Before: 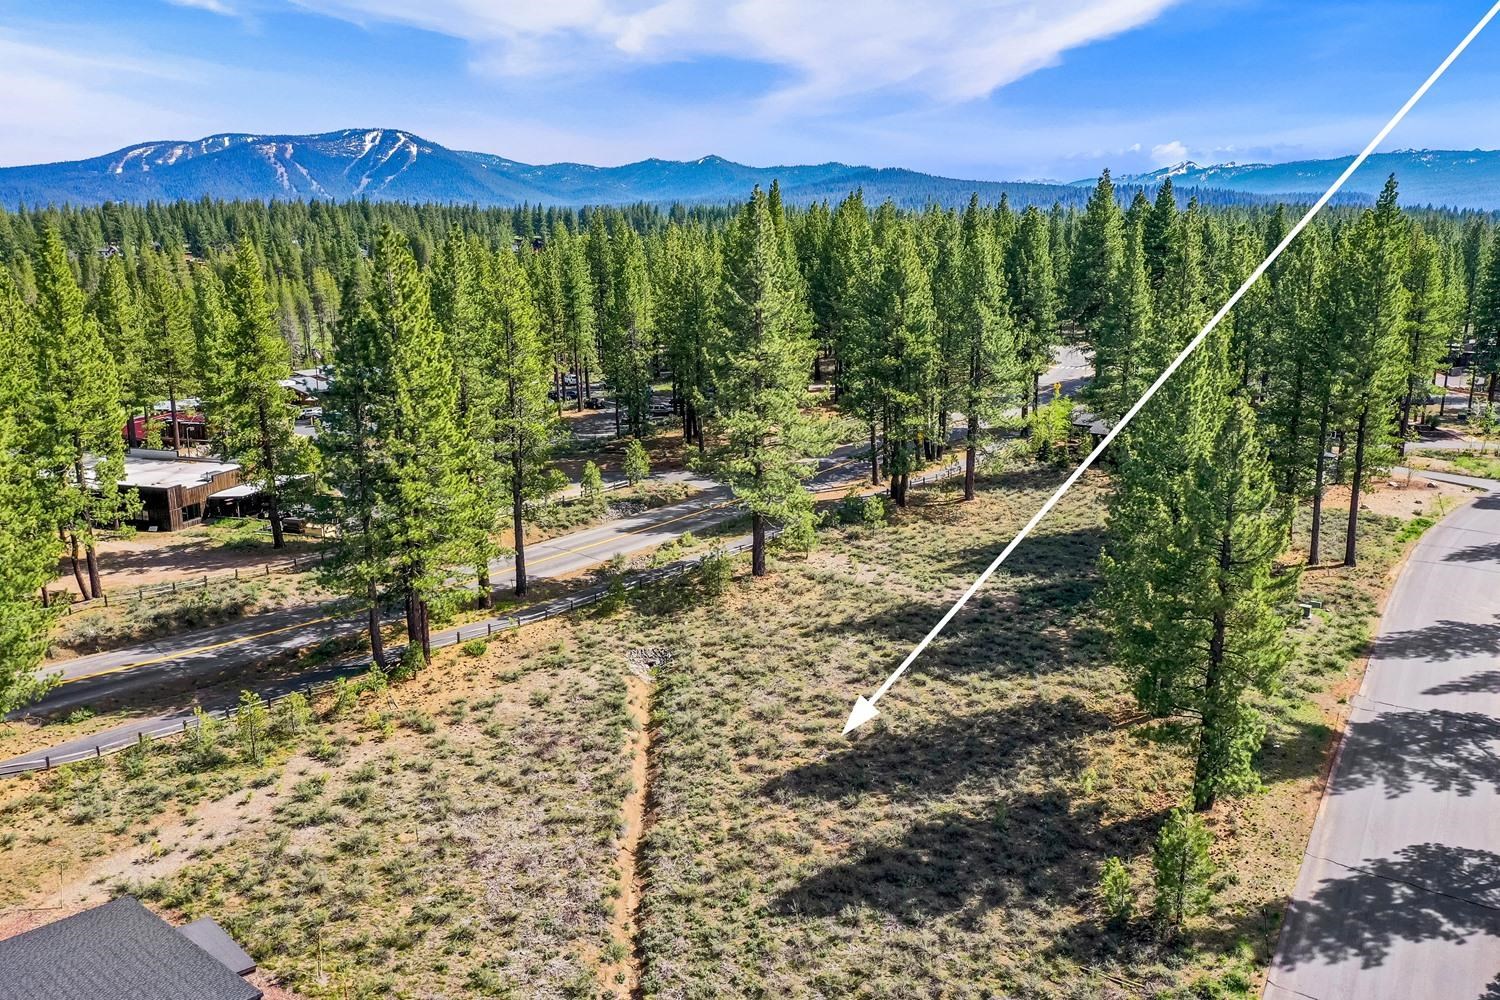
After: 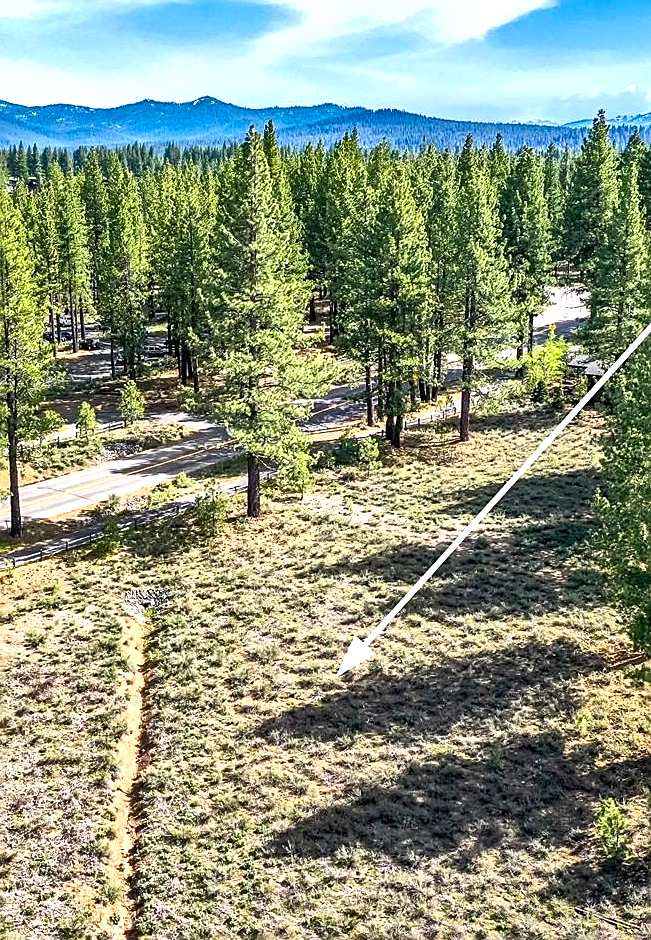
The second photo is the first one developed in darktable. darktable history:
sharpen: on, module defaults
shadows and highlights: soften with gaussian
crop: left 33.674%, top 5.945%, right 22.863%
tone equalizer: -8 EV -0.786 EV, -7 EV -0.738 EV, -6 EV -0.635 EV, -5 EV -0.368 EV, -3 EV 0.403 EV, -2 EV 0.6 EV, -1 EV 0.686 EV, +0 EV 0.752 EV, smoothing diameter 24.84%, edges refinement/feathering 14.6, preserve details guided filter
